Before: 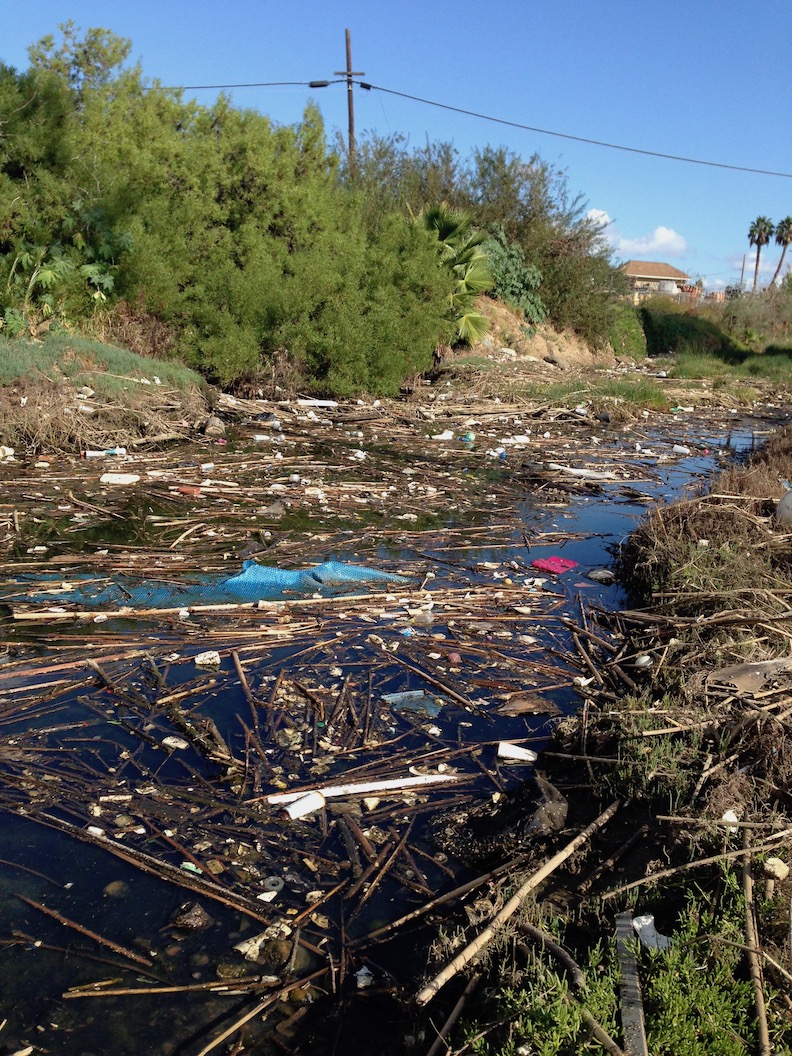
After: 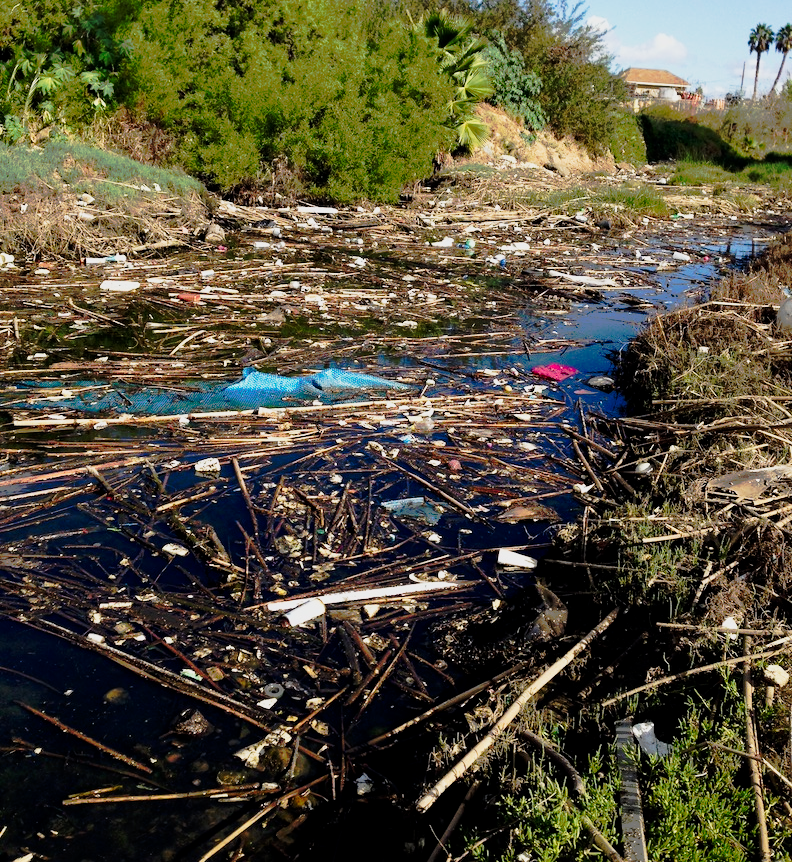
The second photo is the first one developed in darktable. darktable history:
crop and rotate: top 18.3%
color correction: highlights b* -0.053
tone curve: curves: ch0 [(0, 0) (0.081, 0.033) (0.192, 0.124) (0.283, 0.238) (0.407, 0.476) (0.495, 0.521) (0.661, 0.756) (0.788, 0.87) (1, 0.951)]; ch1 [(0, 0) (0.161, 0.092) (0.35, 0.33) (0.392, 0.392) (0.427, 0.426) (0.479, 0.472) (0.505, 0.497) (0.521, 0.524) (0.567, 0.56) (0.583, 0.592) (0.625, 0.627) (0.678, 0.733) (1, 1)]; ch2 [(0, 0) (0.346, 0.362) (0.404, 0.427) (0.502, 0.499) (0.531, 0.523) (0.544, 0.561) (0.58, 0.59) (0.629, 0.642) (0.717, 0.678) (1, 1)], preserve colors none
